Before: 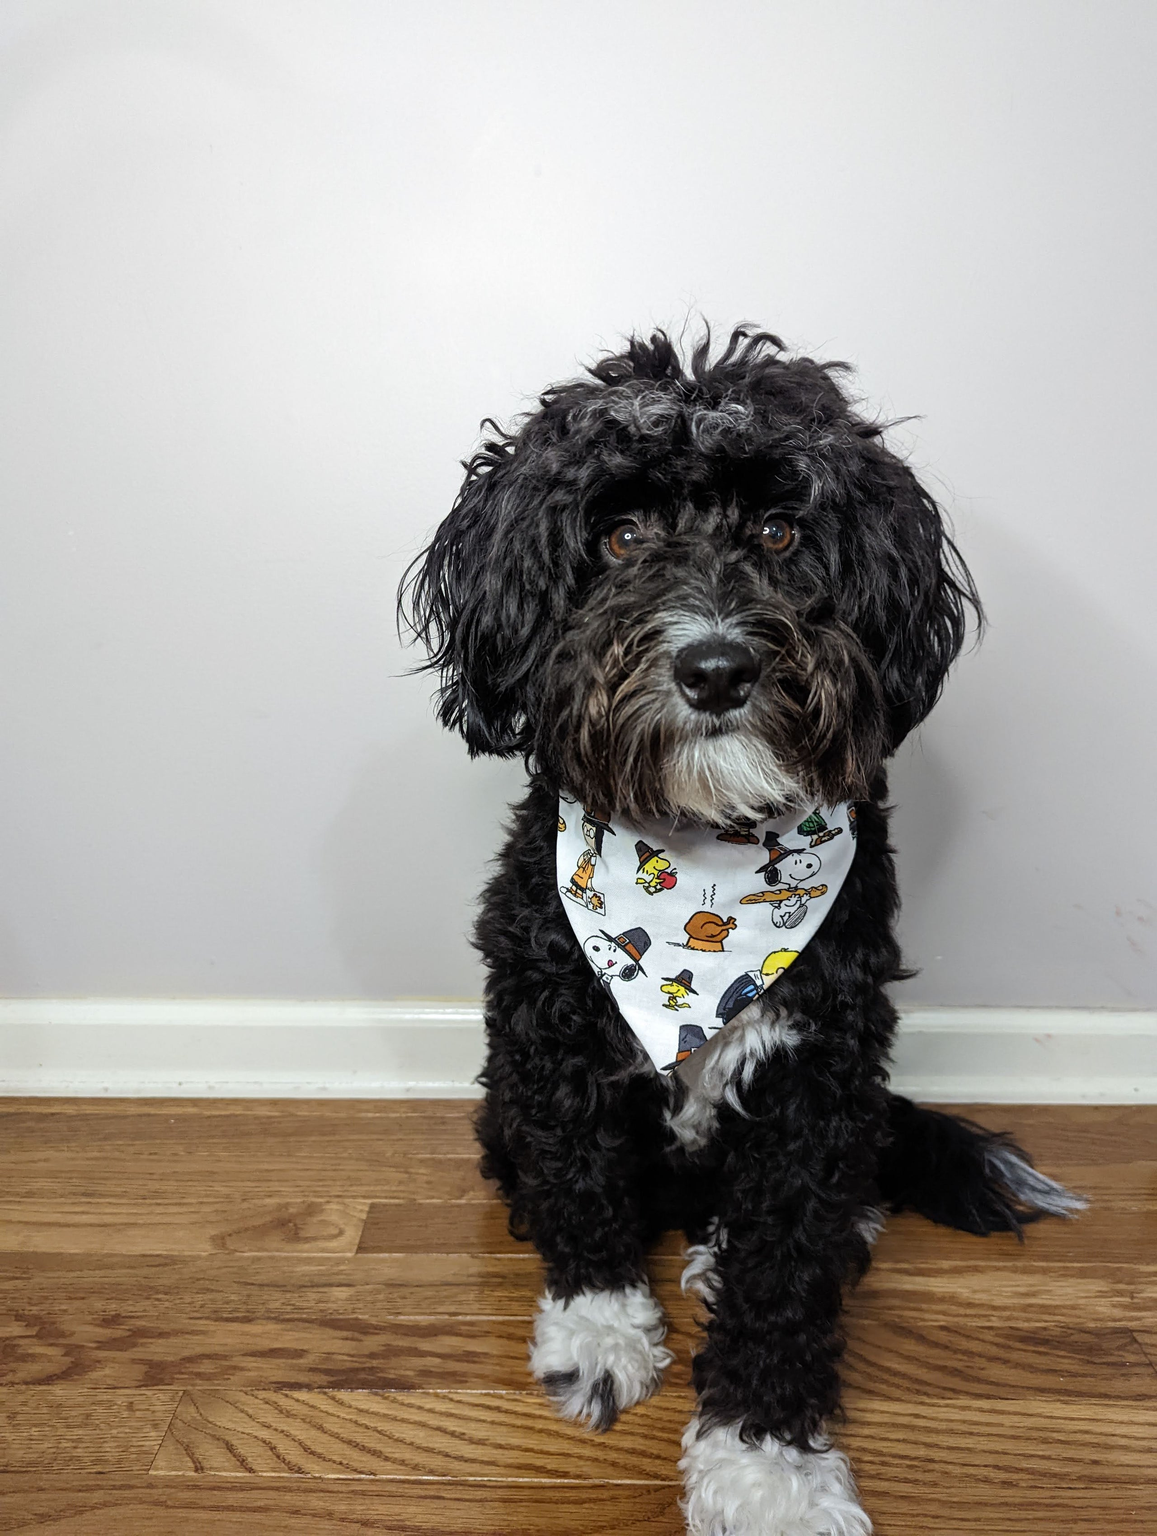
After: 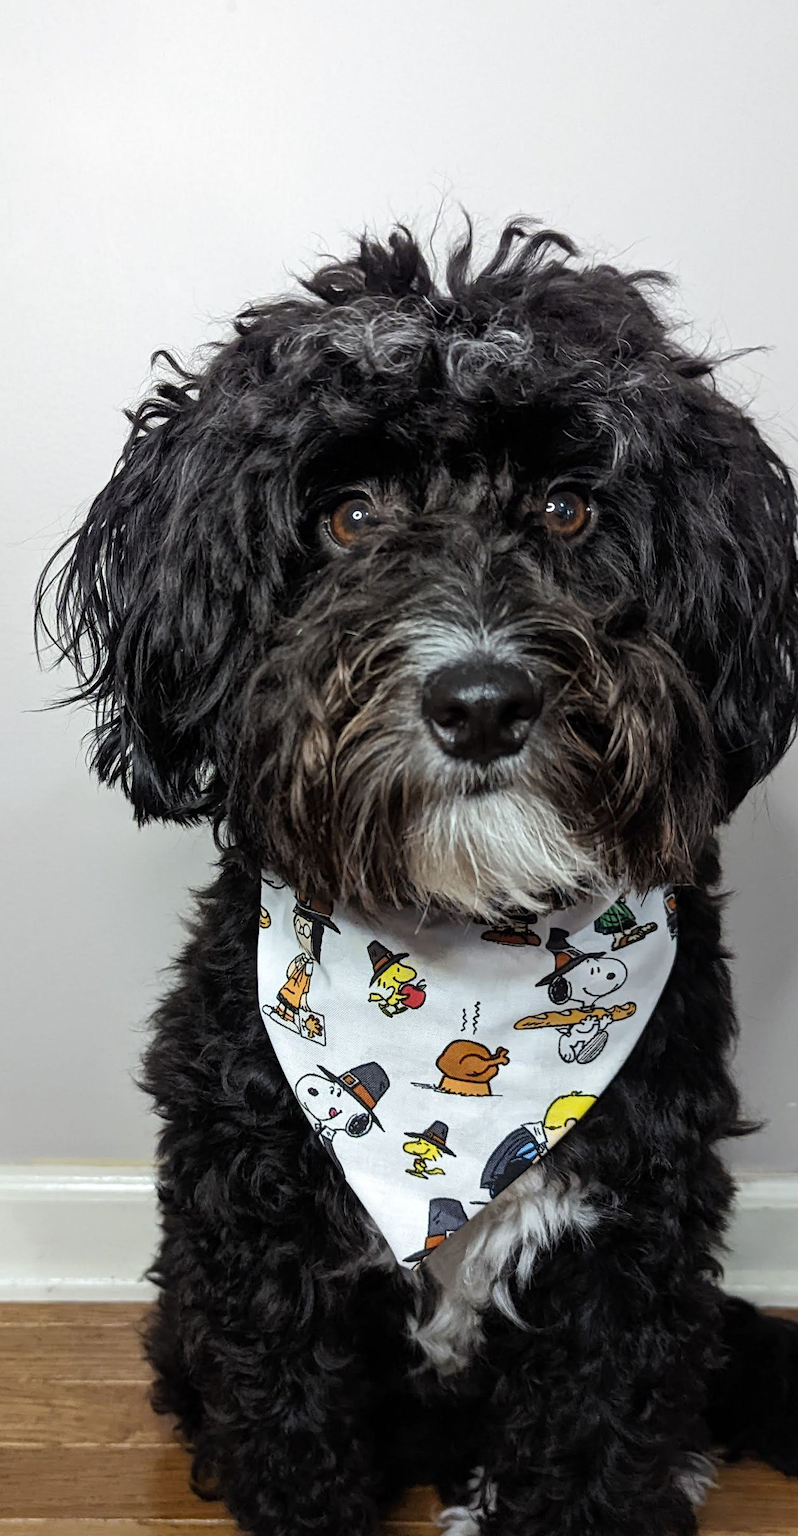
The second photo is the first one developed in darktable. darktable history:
crop: left 32.2%, top 10.944%, right 18.42%, bottom 17.542%
